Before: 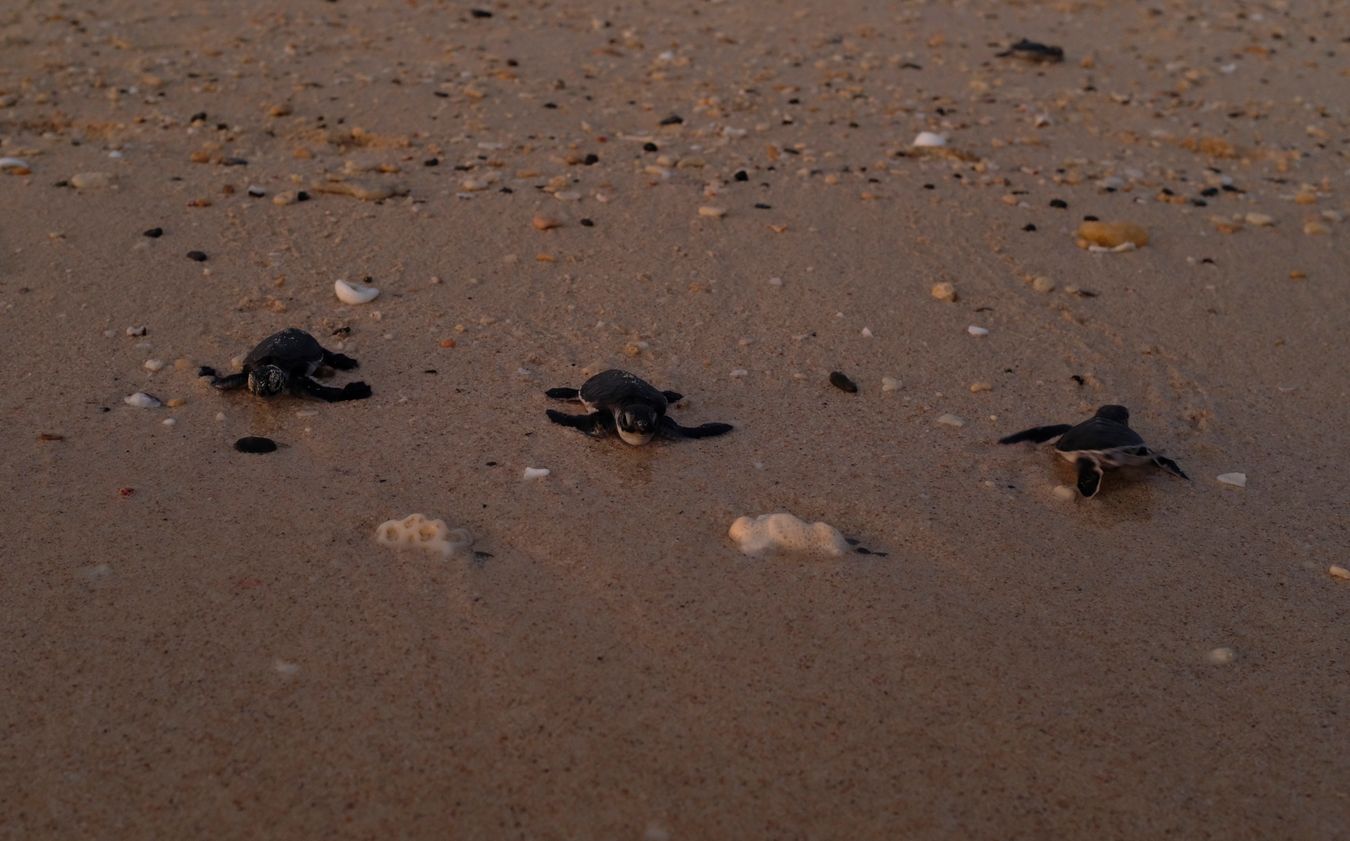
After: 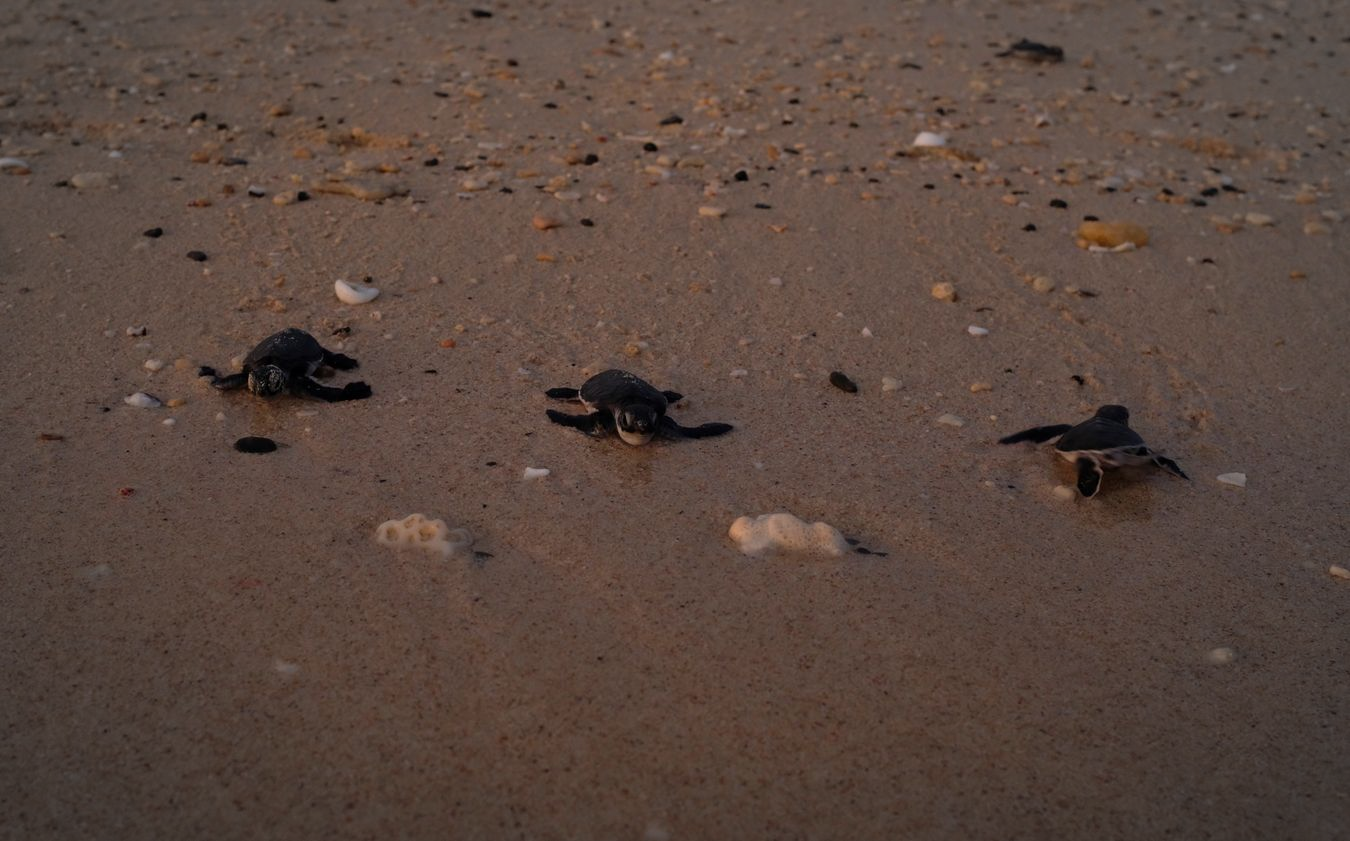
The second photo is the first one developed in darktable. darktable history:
vignetting: brightness -0.287, automatic ratio true
exposure: compensate exposure bias true, compensate highlight preservation false
